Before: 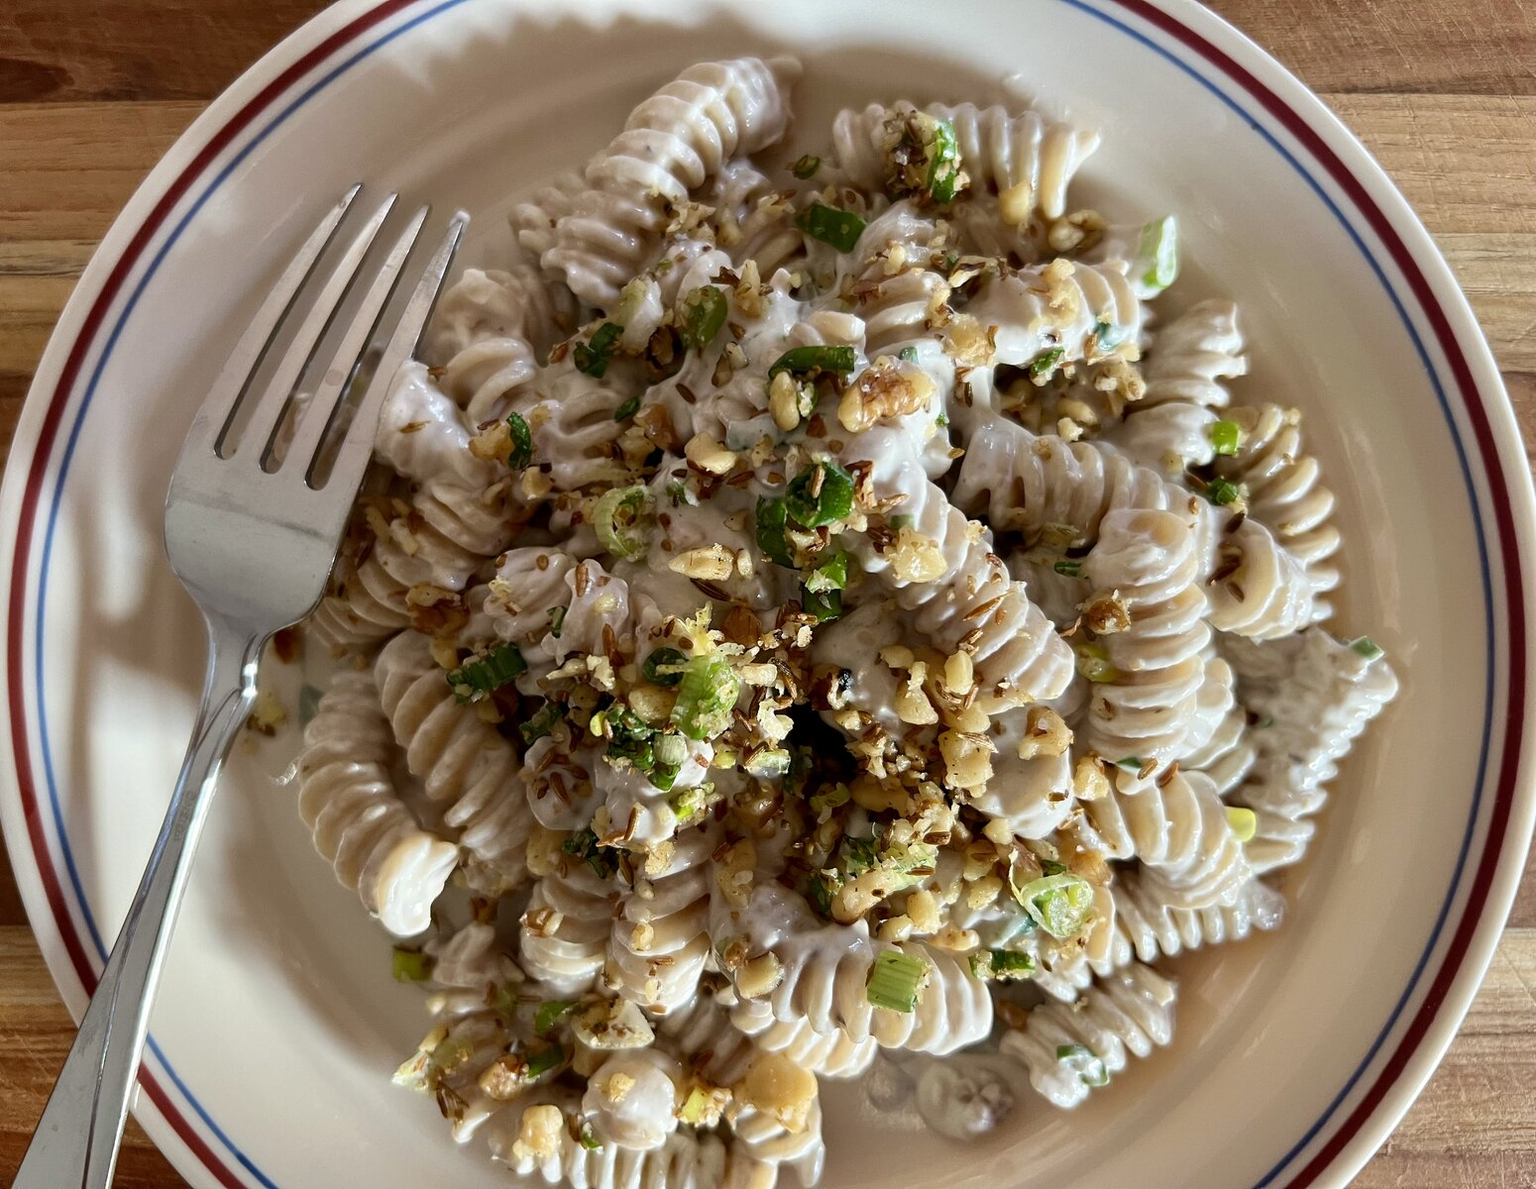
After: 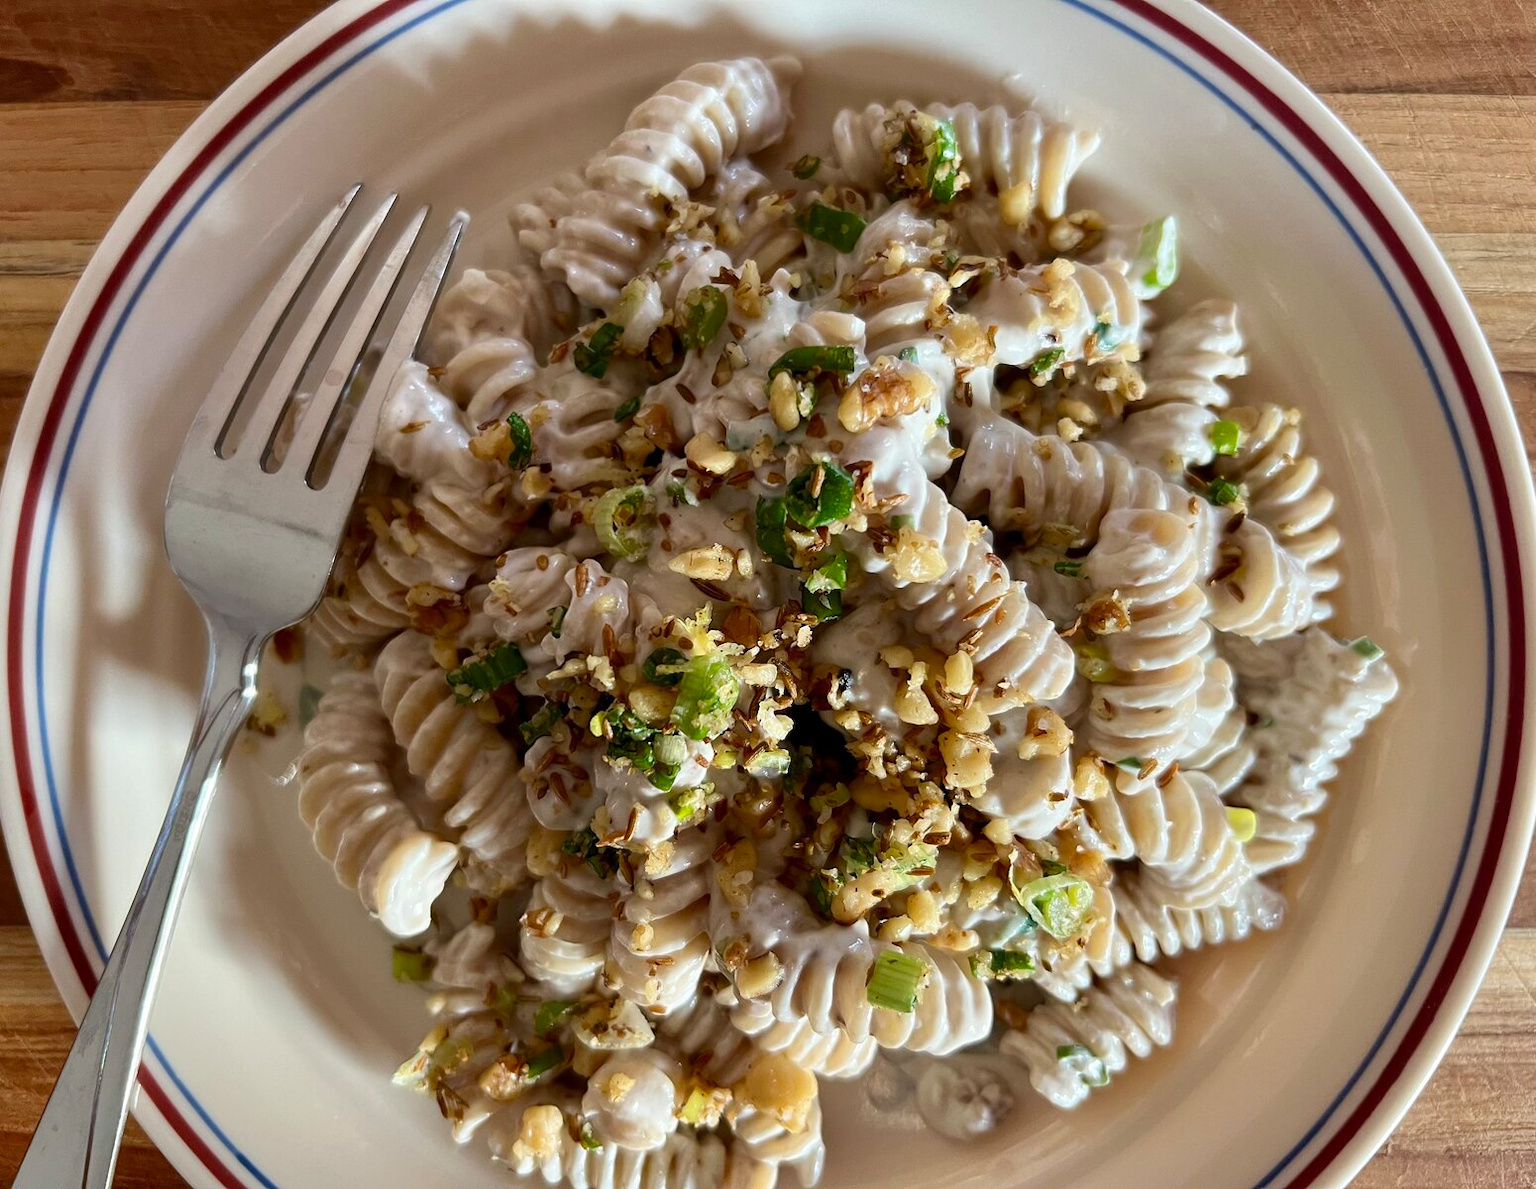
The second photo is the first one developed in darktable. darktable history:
contrast equalizer: octaves 7, y [[0.5 ×4, 0.525, 0.667], [0.5 ×6], [0.5 ×6], [0 ×4, 0.042, 0], [0, 0, 0.004, 0.1, 0.191, 0.131]], mix -0.189
